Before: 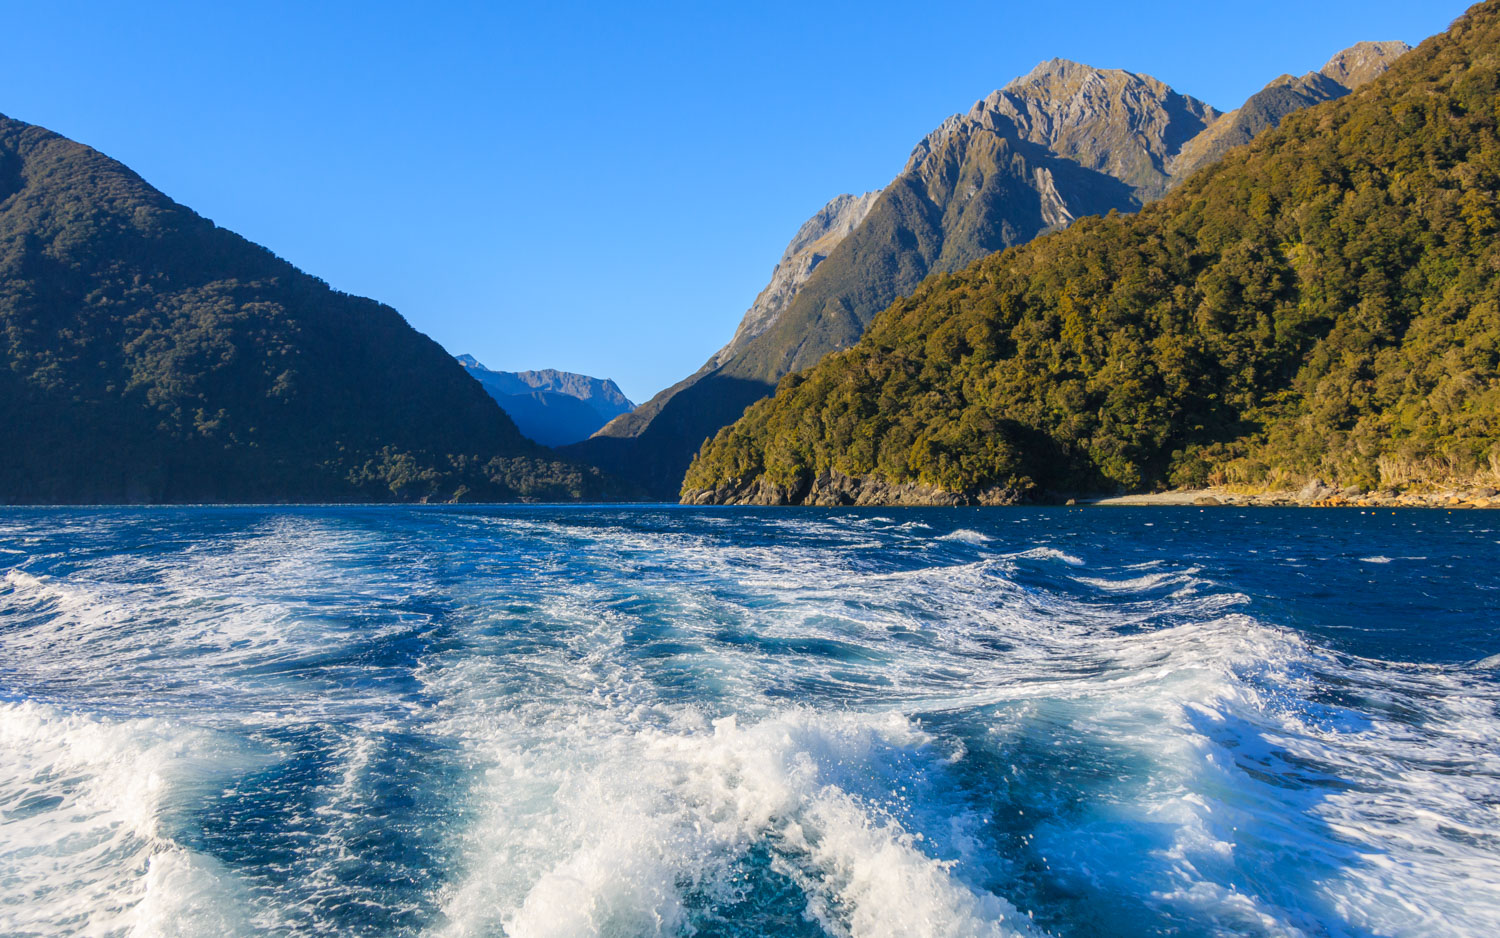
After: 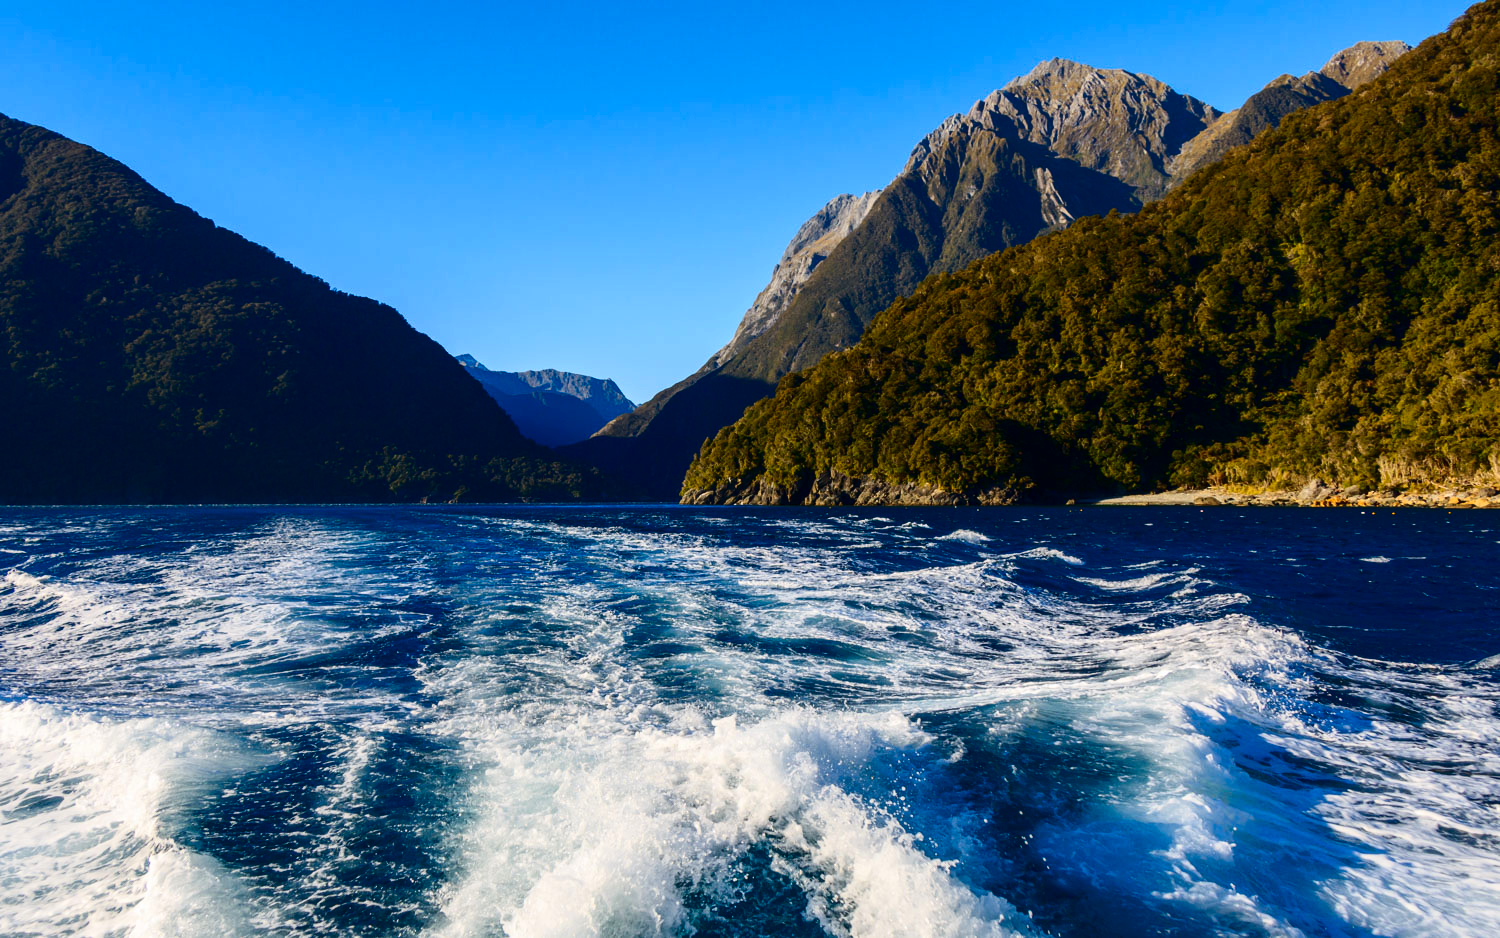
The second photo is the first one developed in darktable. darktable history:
contrast brightness saturation: contrast 0.238, brightness -0.231, saturation 0.145
